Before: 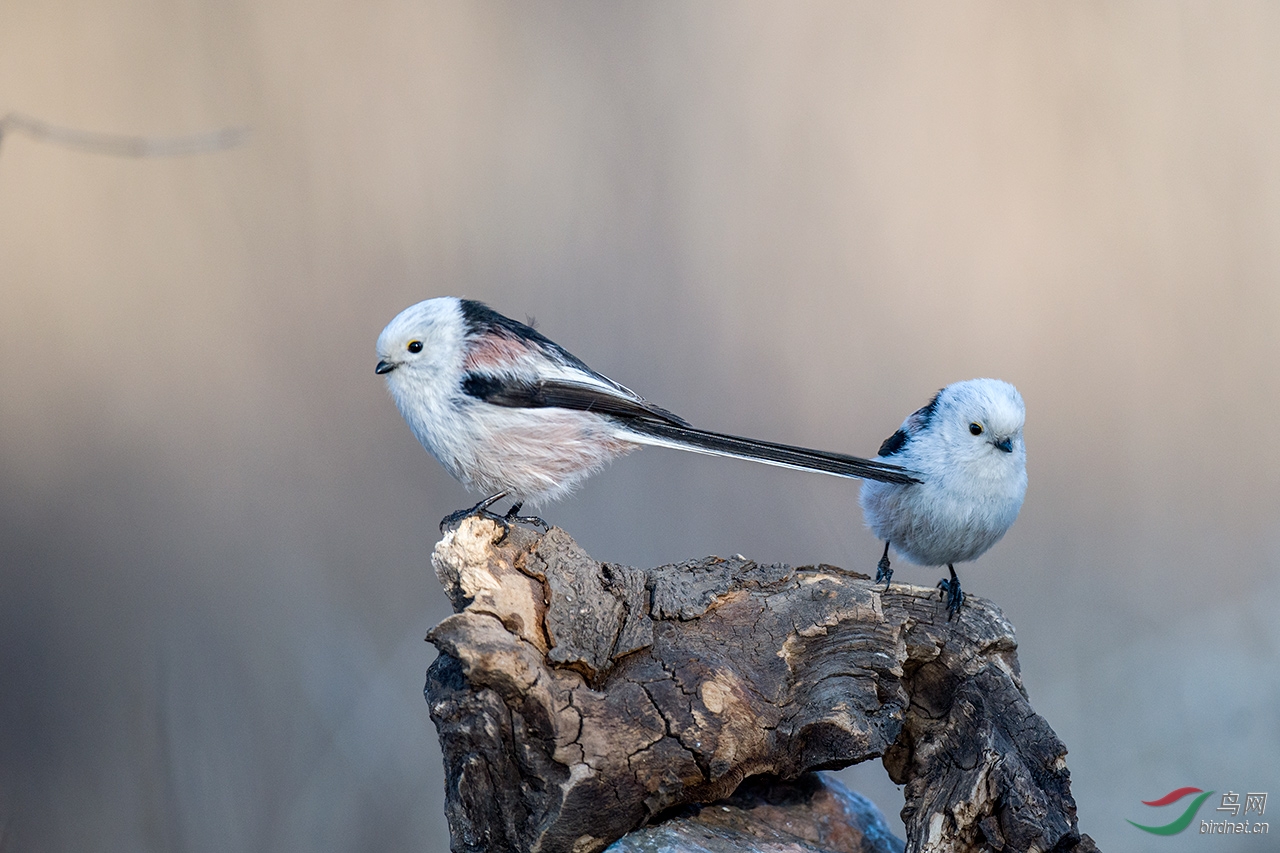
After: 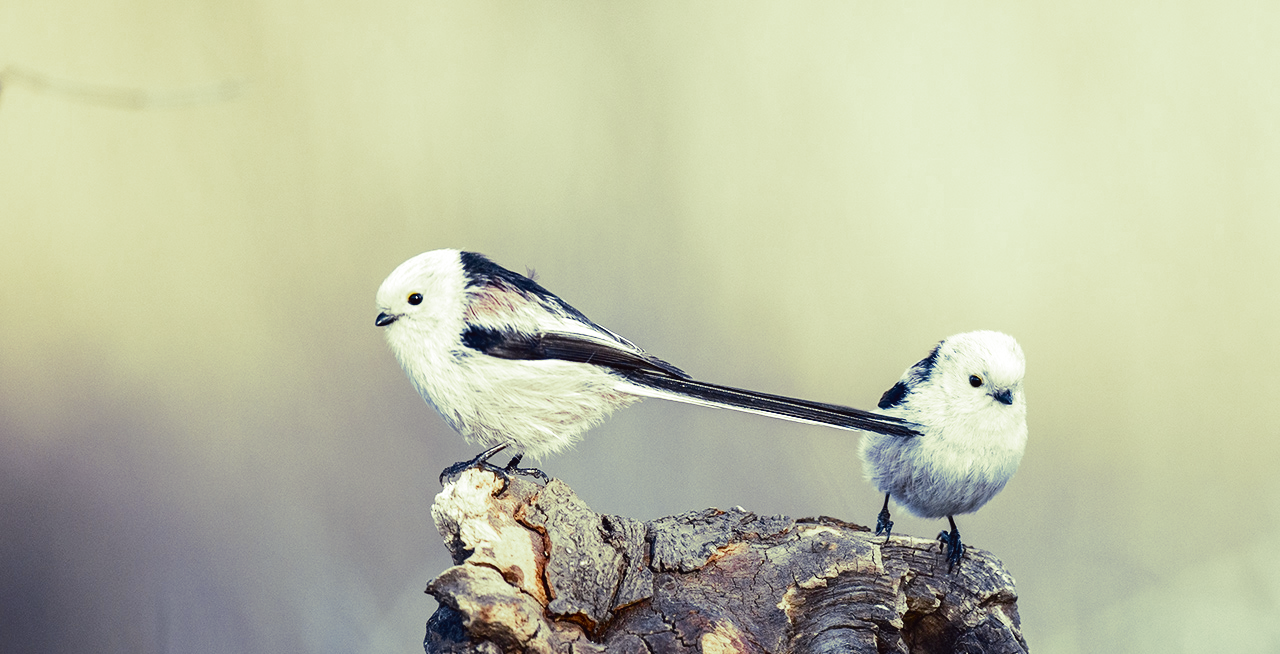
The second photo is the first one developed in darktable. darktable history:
split-toning: shadows › hue 290.82°, shadows › saturation 0.34, highlights › saturation 0.38, balance 0, compress 50%
tone curve: curves: ch0 [(0, 0.023) (0.103, 0.087) (0.295, 0.297) (0.445, 0.531) (0.553, 0.665) (0.735, 0.843) (0.994, 1)]; ch1 [(0, 0) (0.414, 0.395) (0.447, 0.447) (0.485, 0.5) (0.512, 0.524) (0.542, 0.581) (0.581, 0.632) (0.646, 0.715) (1, 1)]; ch2 [(0, 0) (0.369, 0.388) (0.449, 0.431) (0.478, 0.471) (0.516, 0.517) (0.579, 0.624) (0.674, 0.775) (1, 1)], color space Lab, independent channels, preserve colors none
crop: top 5.667%, bottom 17.637%
